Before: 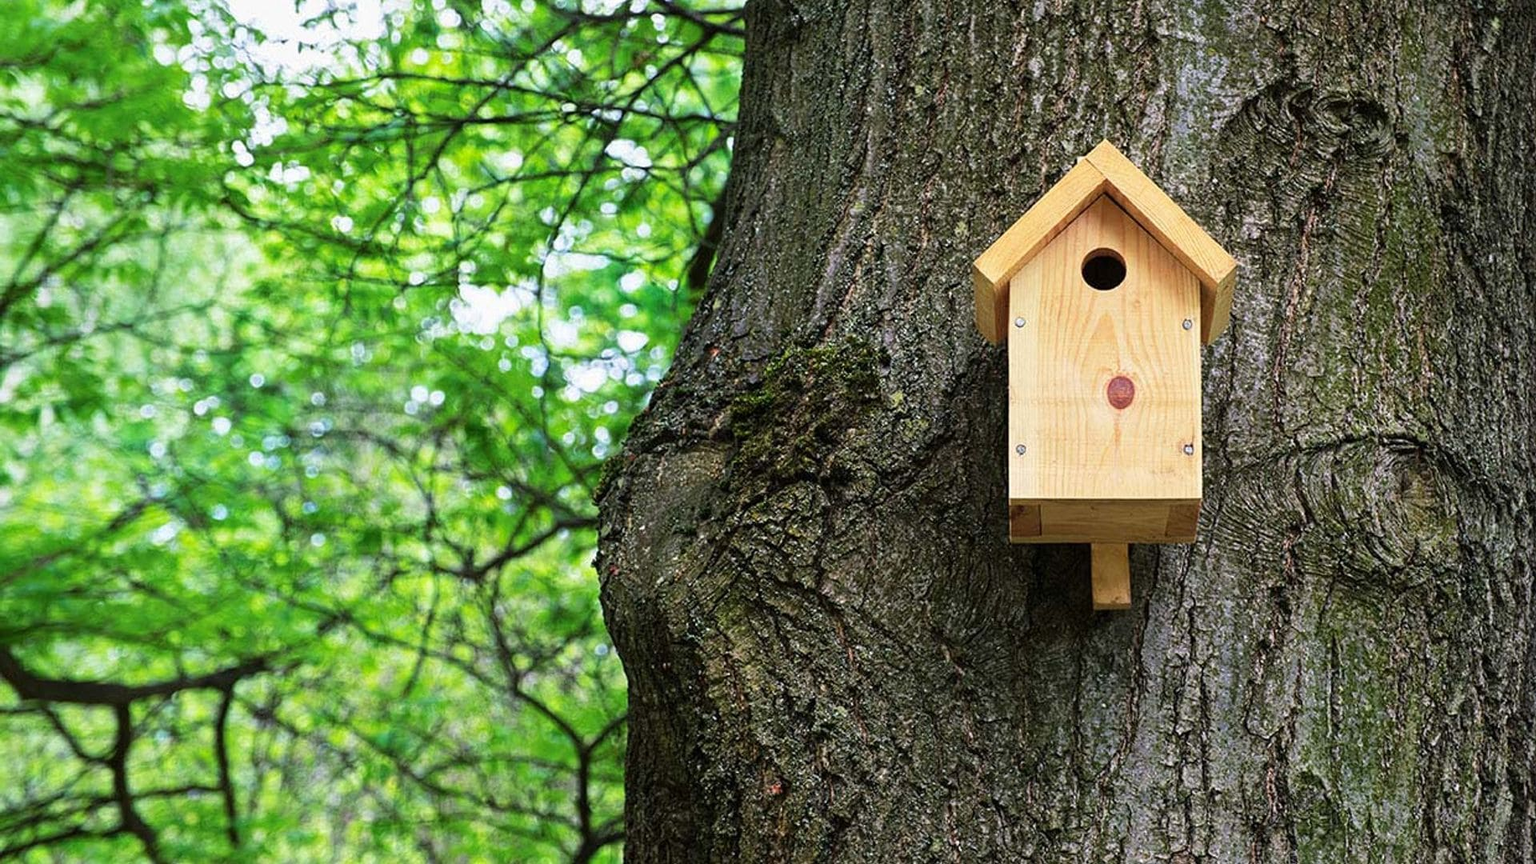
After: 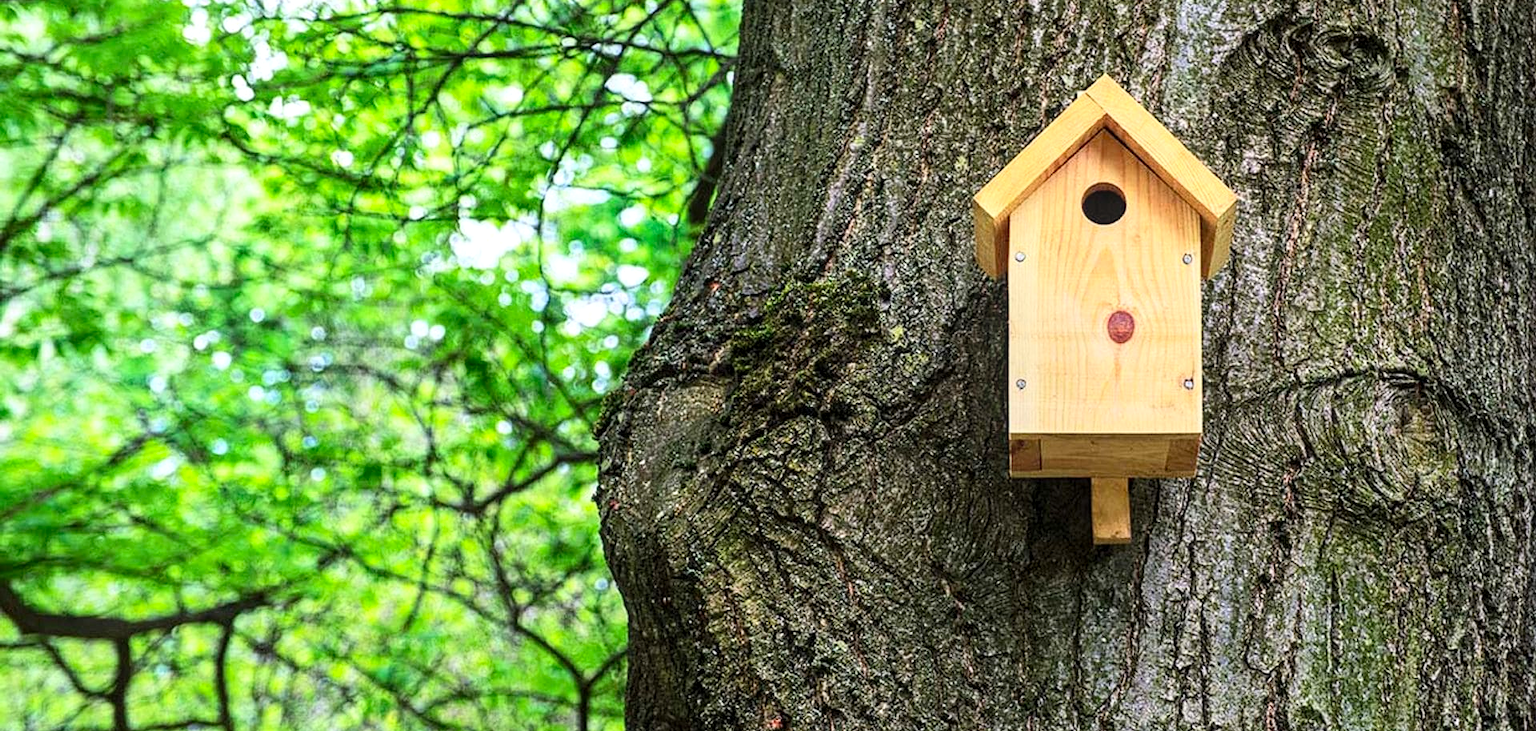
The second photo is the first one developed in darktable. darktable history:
crop: top 7.623%, bottom 7.694%
contrast brightness saturation: contrast 0.198, brightness 0.159, saturation 0.225
local contrast: detail 130%
